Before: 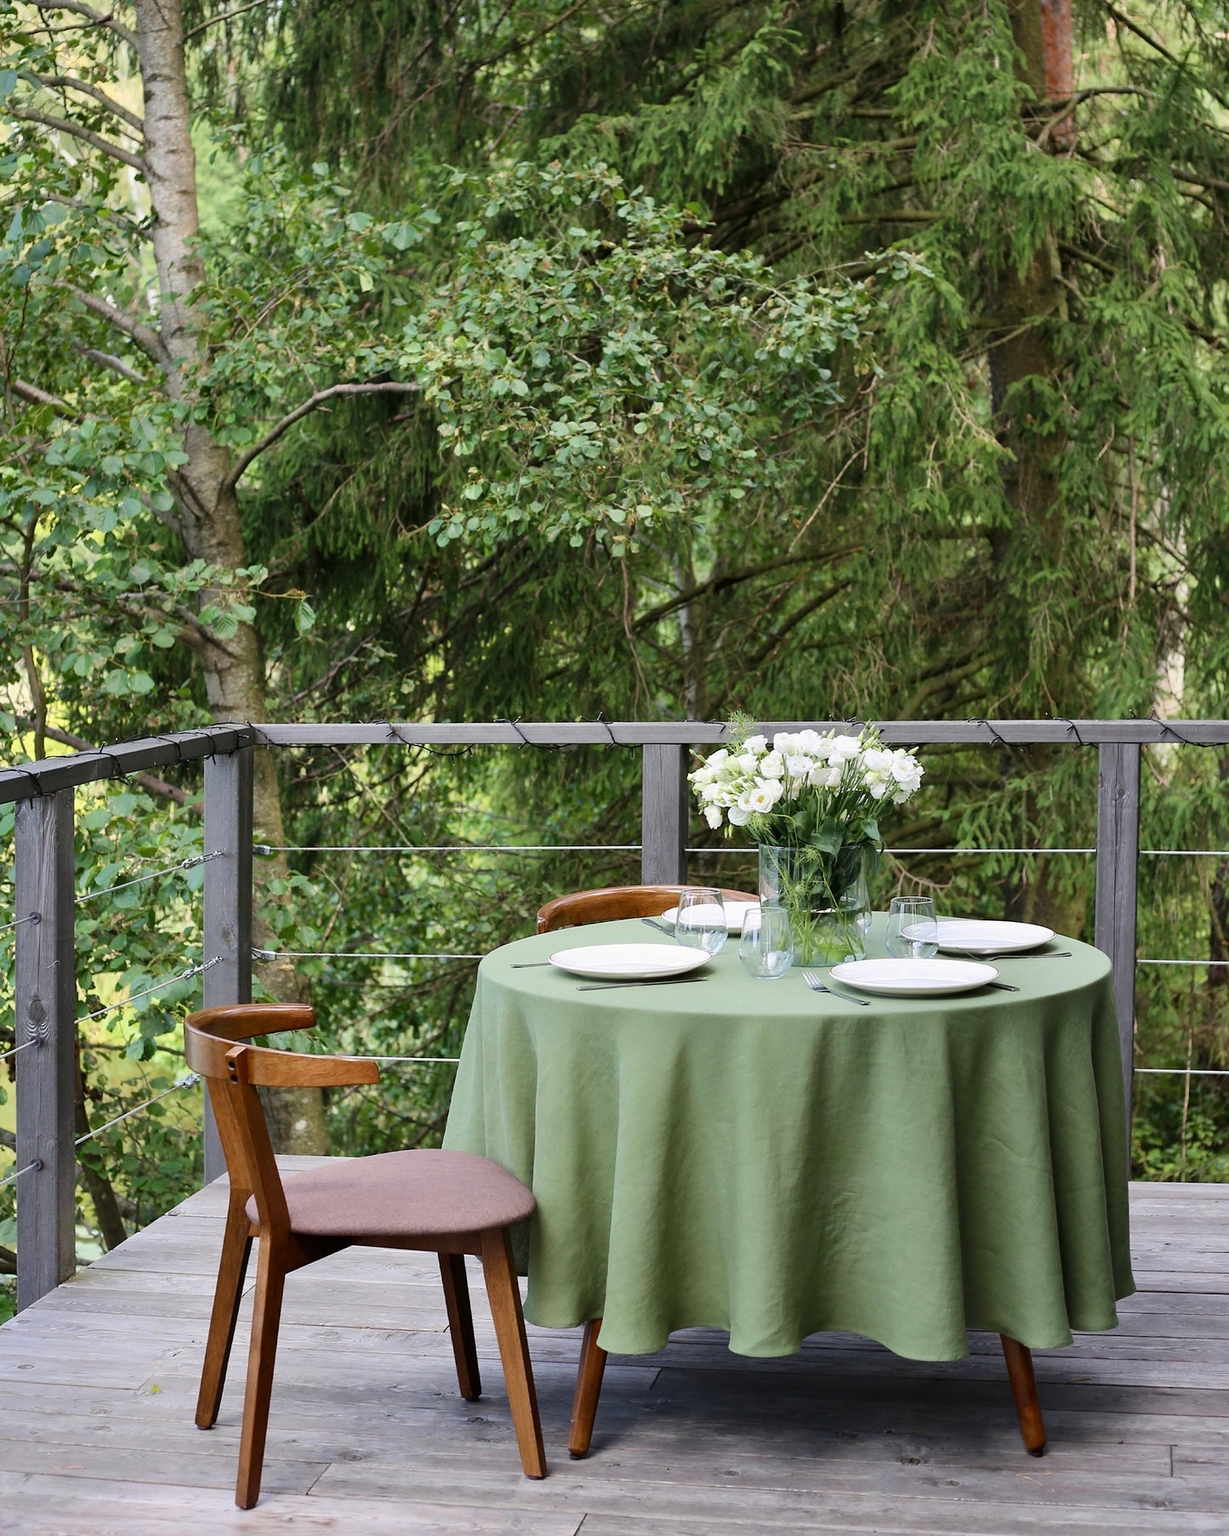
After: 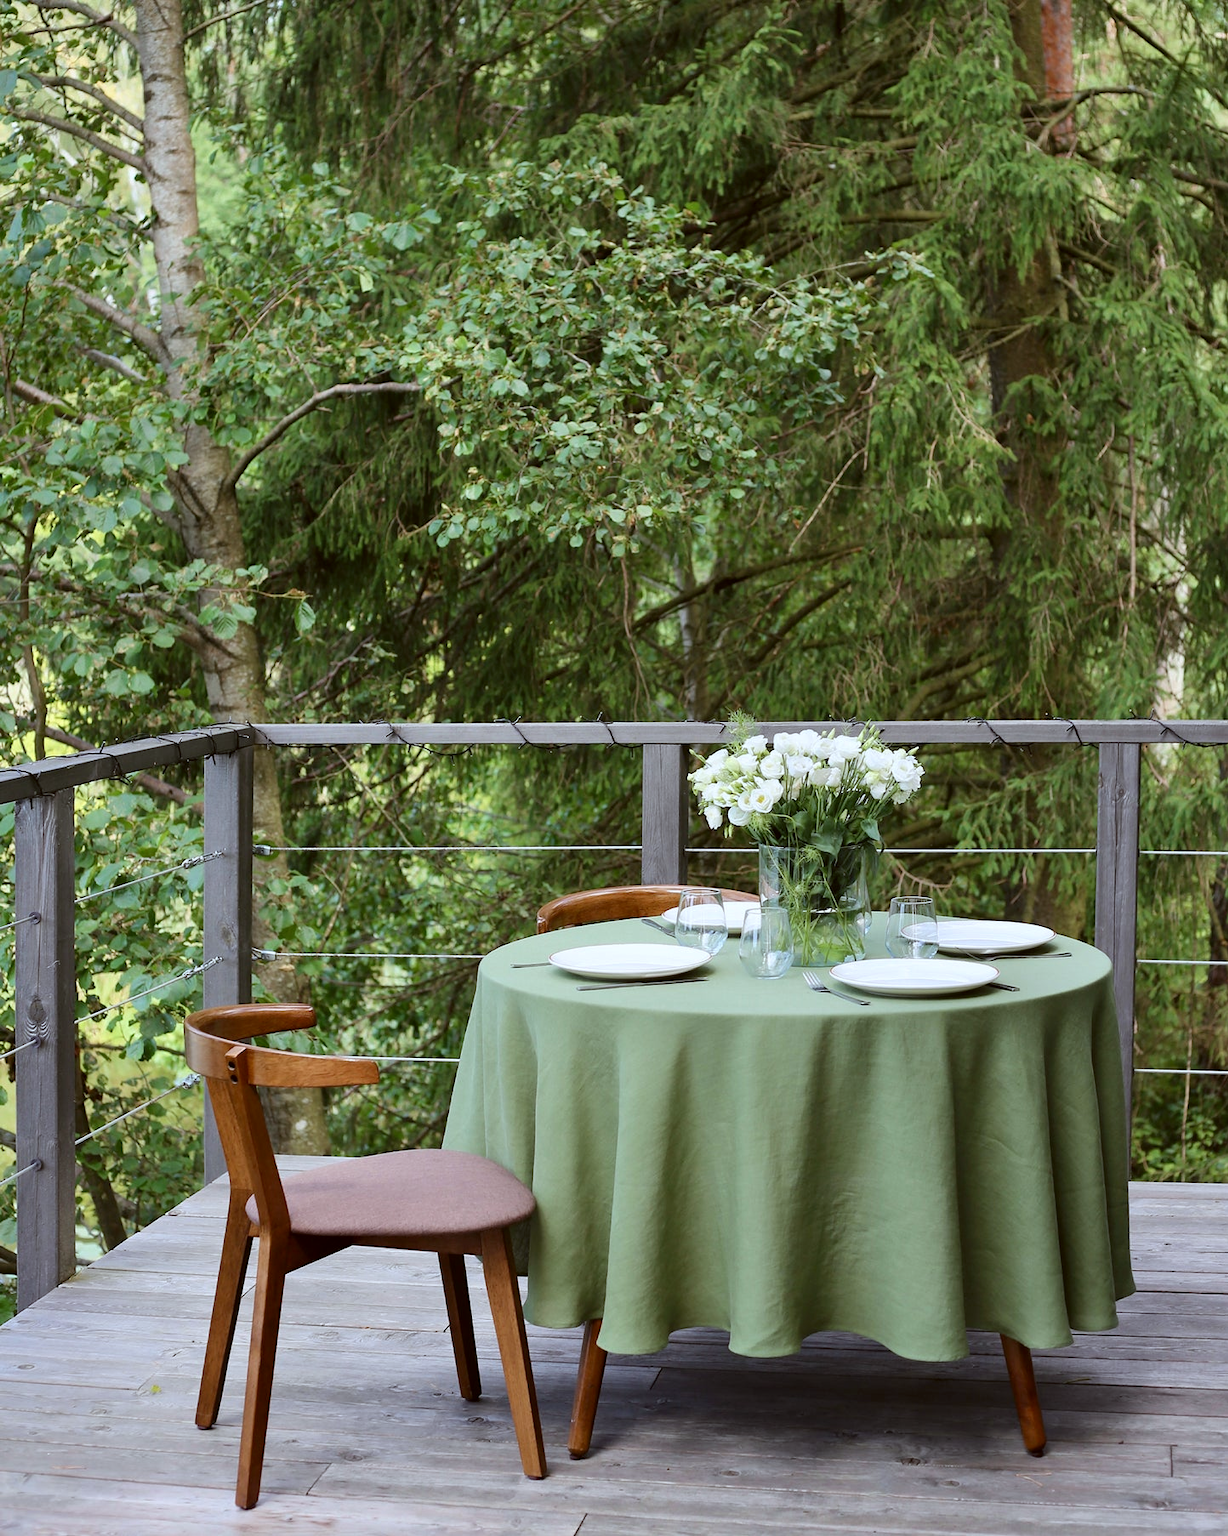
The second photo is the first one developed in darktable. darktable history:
color correction: highlights a* -3.28, highlights b* -6.24, shadows a* 3.1, shadows b* 5.19
white balance: emerald 1
